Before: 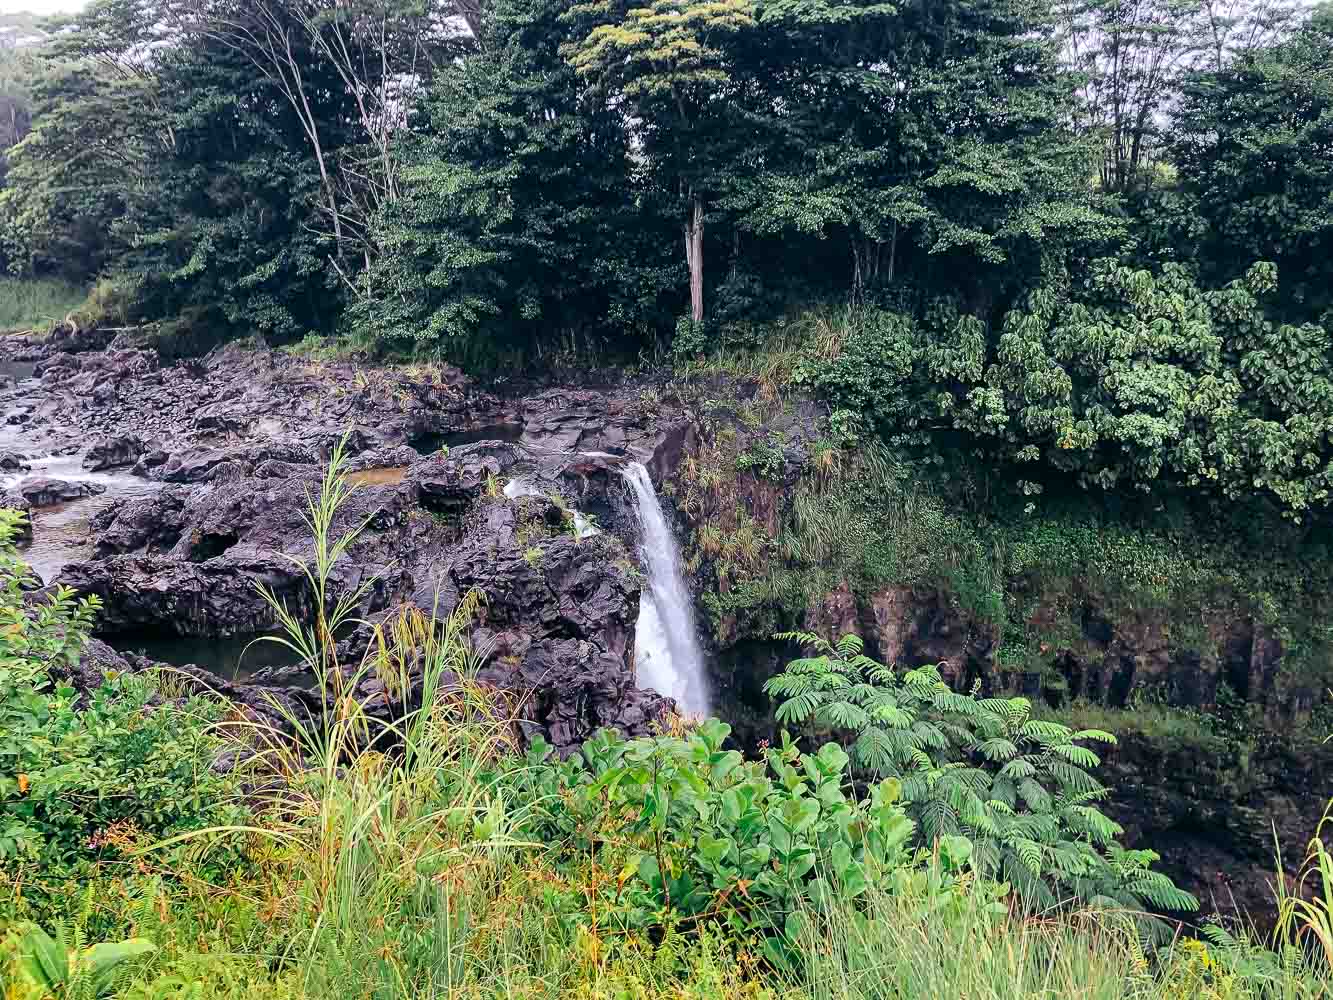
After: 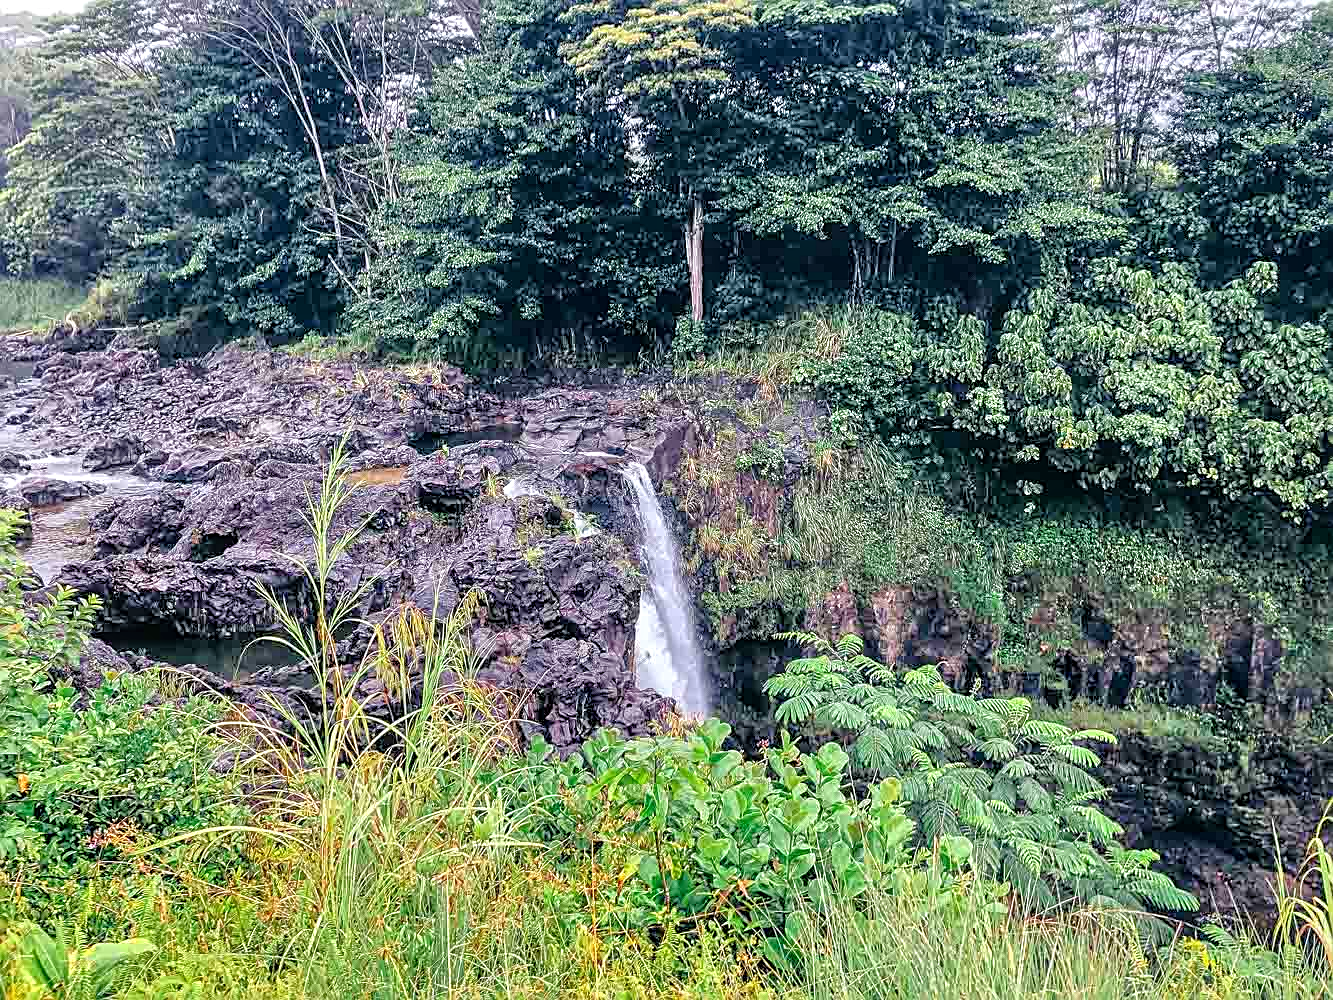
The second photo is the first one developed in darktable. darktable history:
local contrast: on, module defaults
sharpen: on, module defaults
tone equalizer: -7 EV 0.15 EV, -6 EV 0.6 EV, -5 EV 1.15 EV, -4 EV 1.33 EV, -3 EV 1.15 EV, -2 EV 0.6 EV, -1 EV 0.15 EV, mask exposure compensation -0.5 EV
